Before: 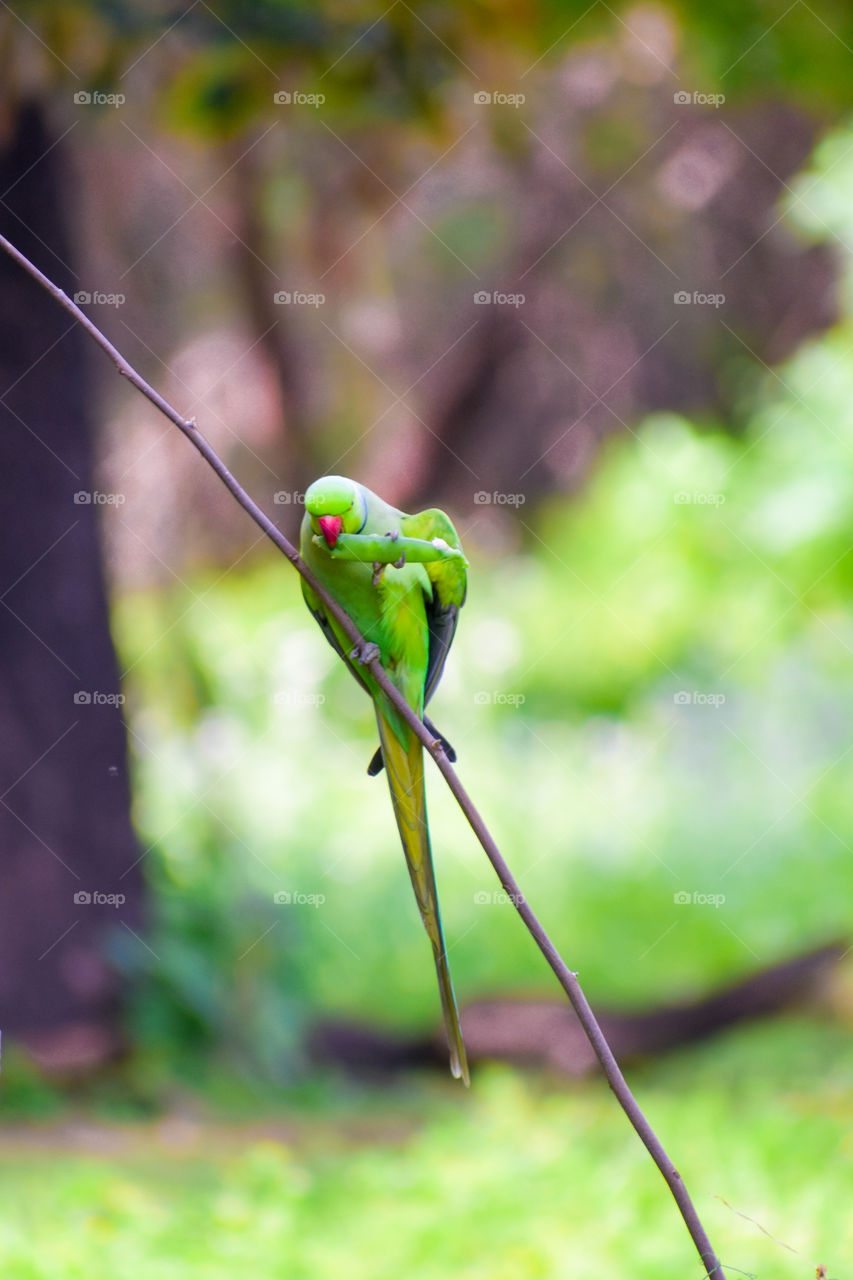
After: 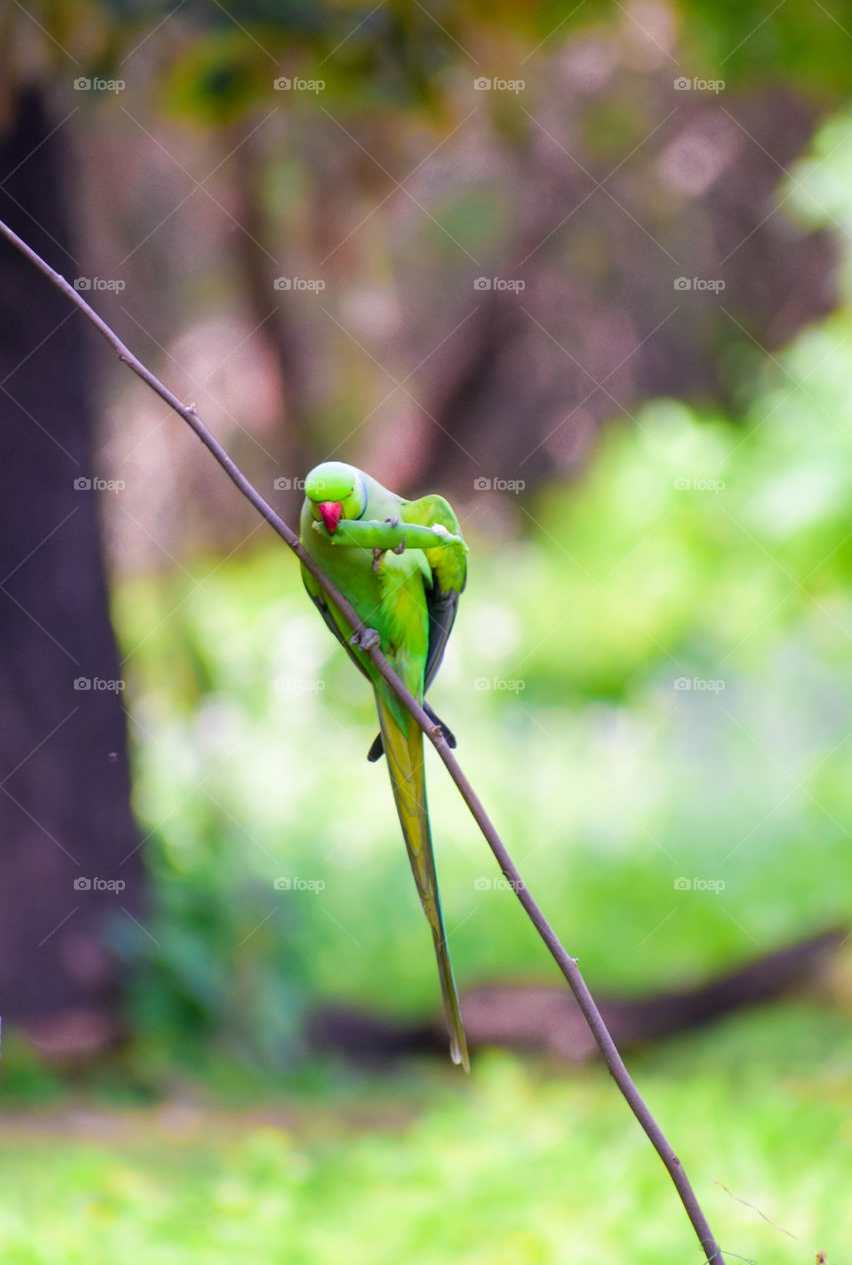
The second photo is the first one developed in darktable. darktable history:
crop: top 1.112%, right 0.005%
